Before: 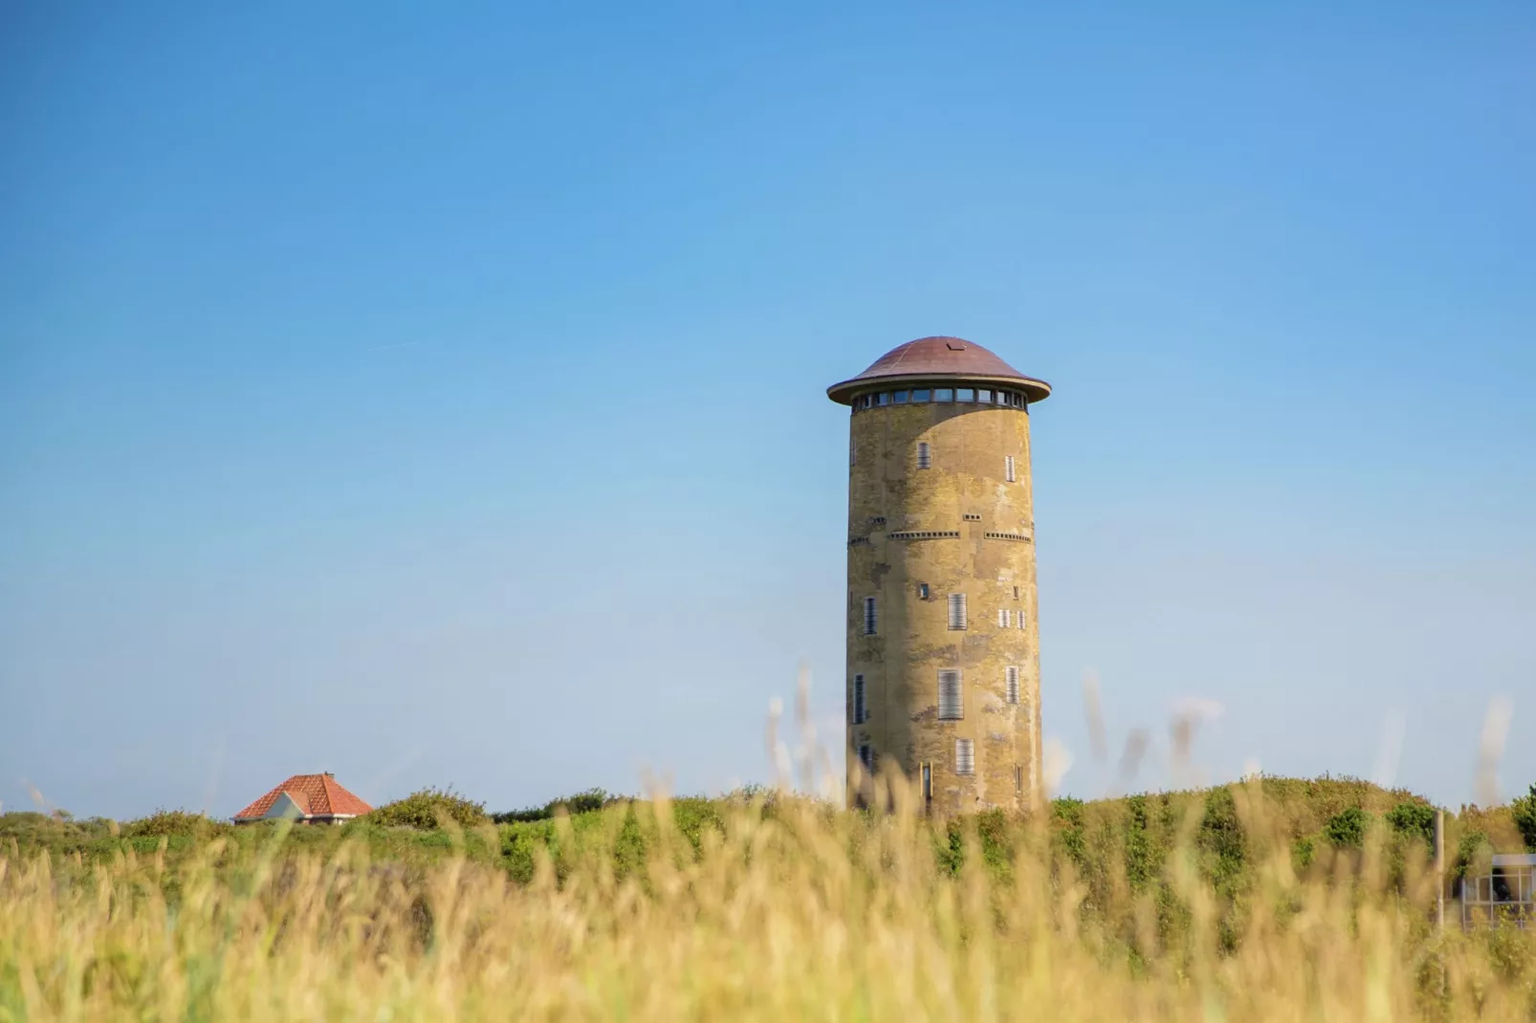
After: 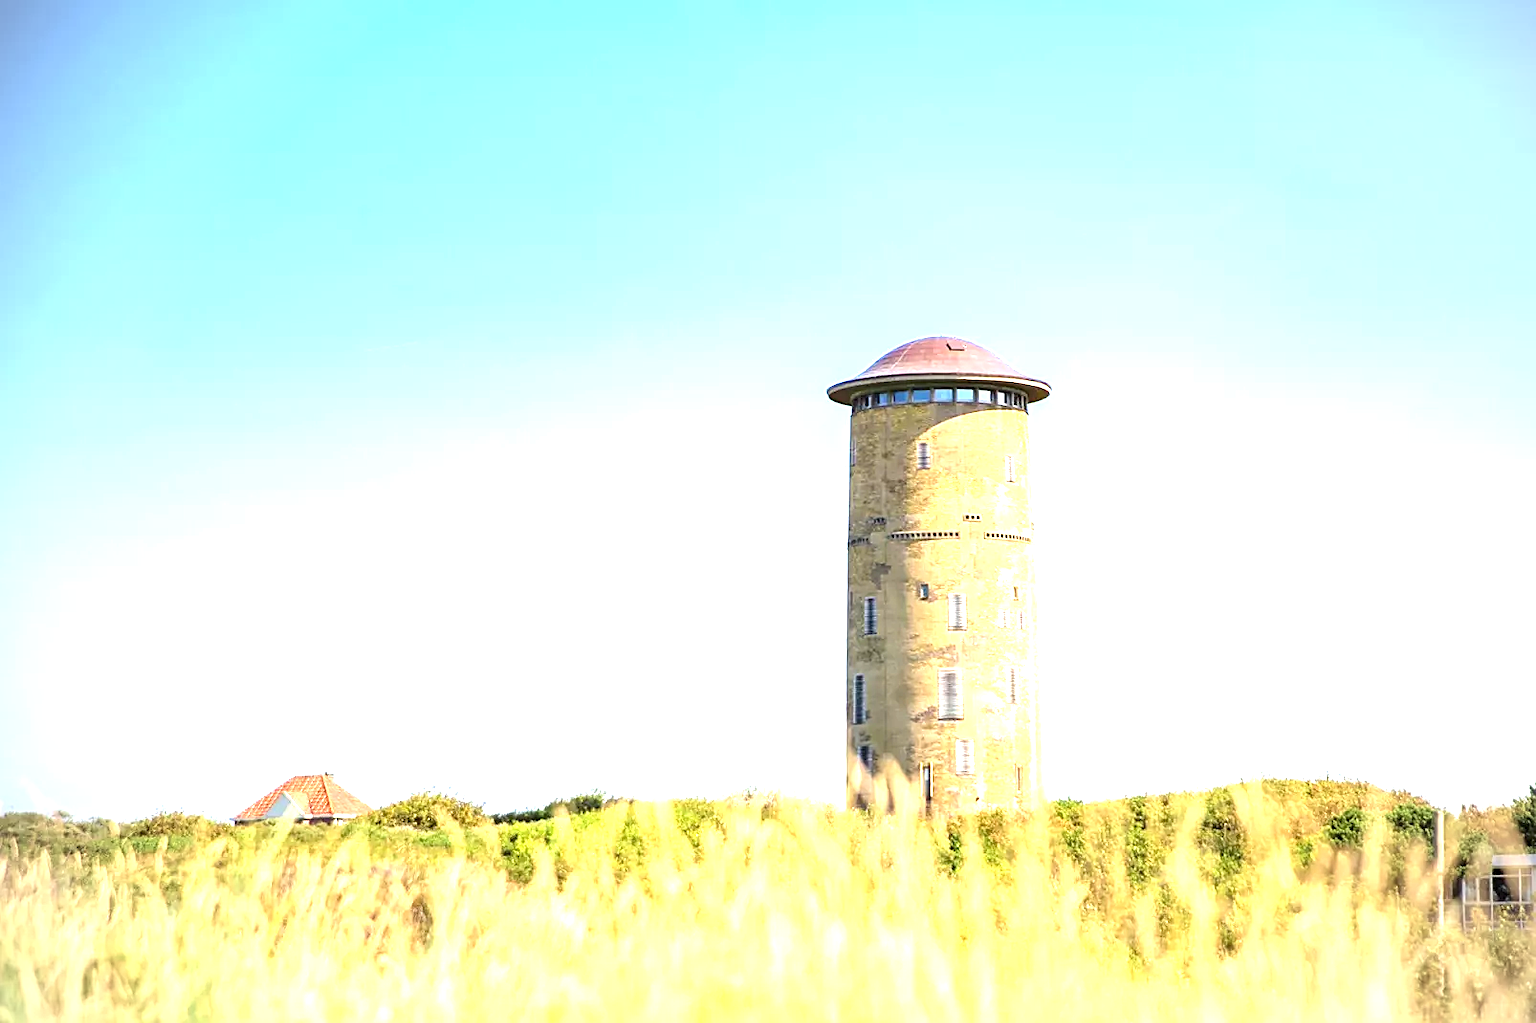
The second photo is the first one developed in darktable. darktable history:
exposure: black level correction 0.001, exposure 1.822 EV, compensate exposure bias true, compensate highlight preservation false
vignetting: fall-off start 79.88%
sharpen: on, module defaults
